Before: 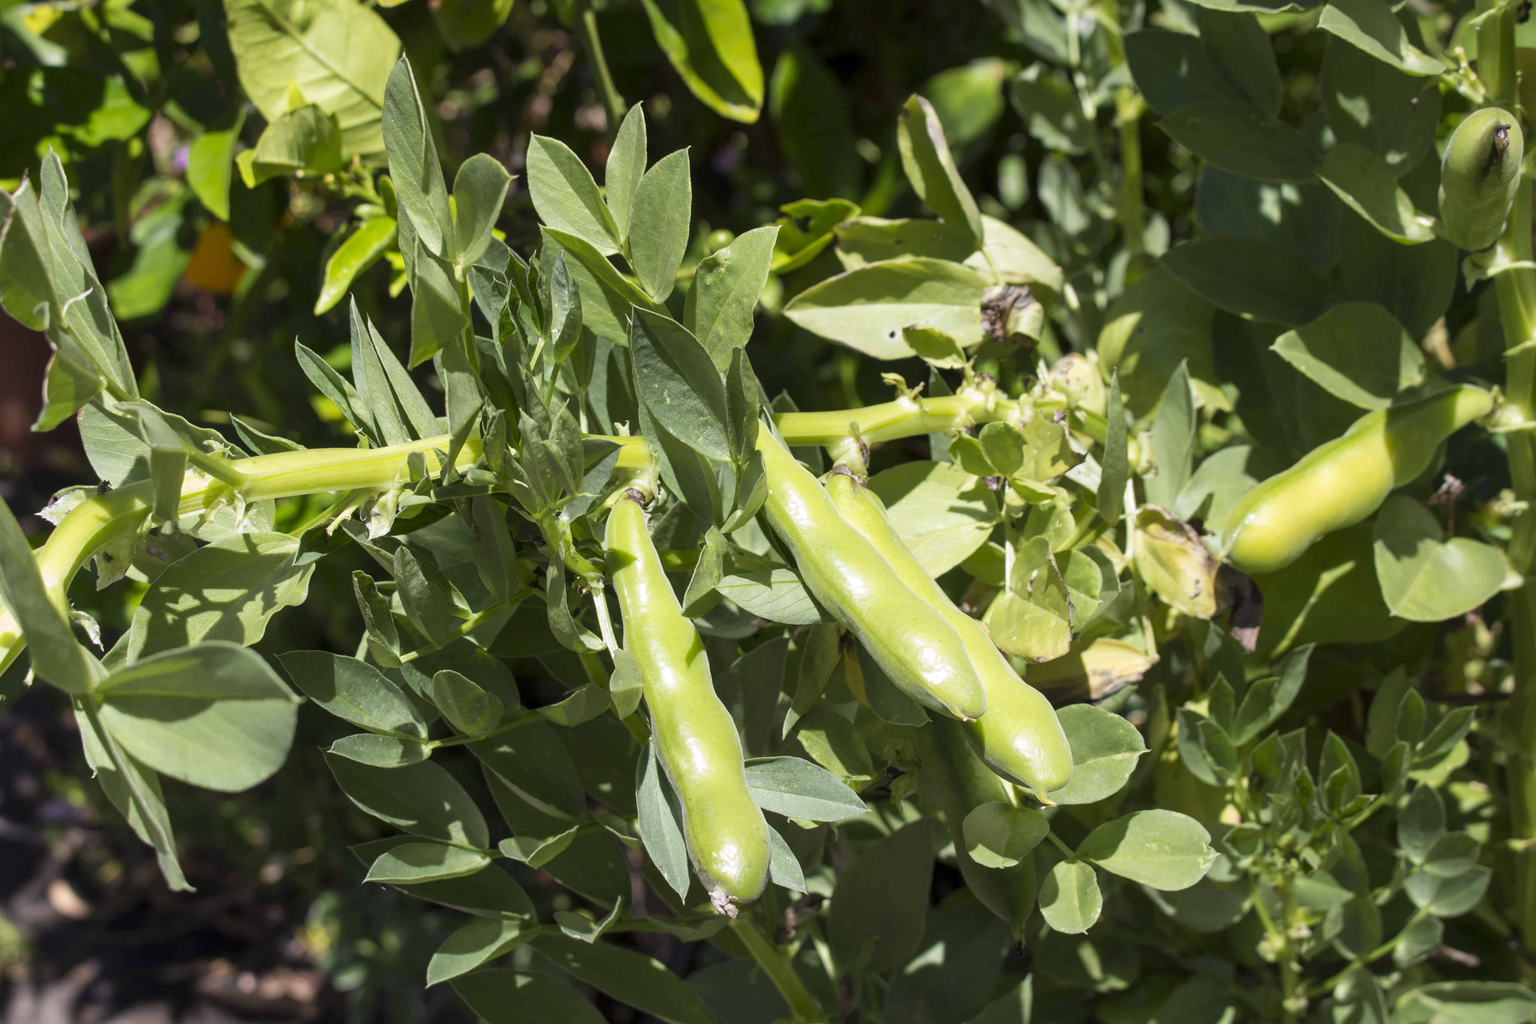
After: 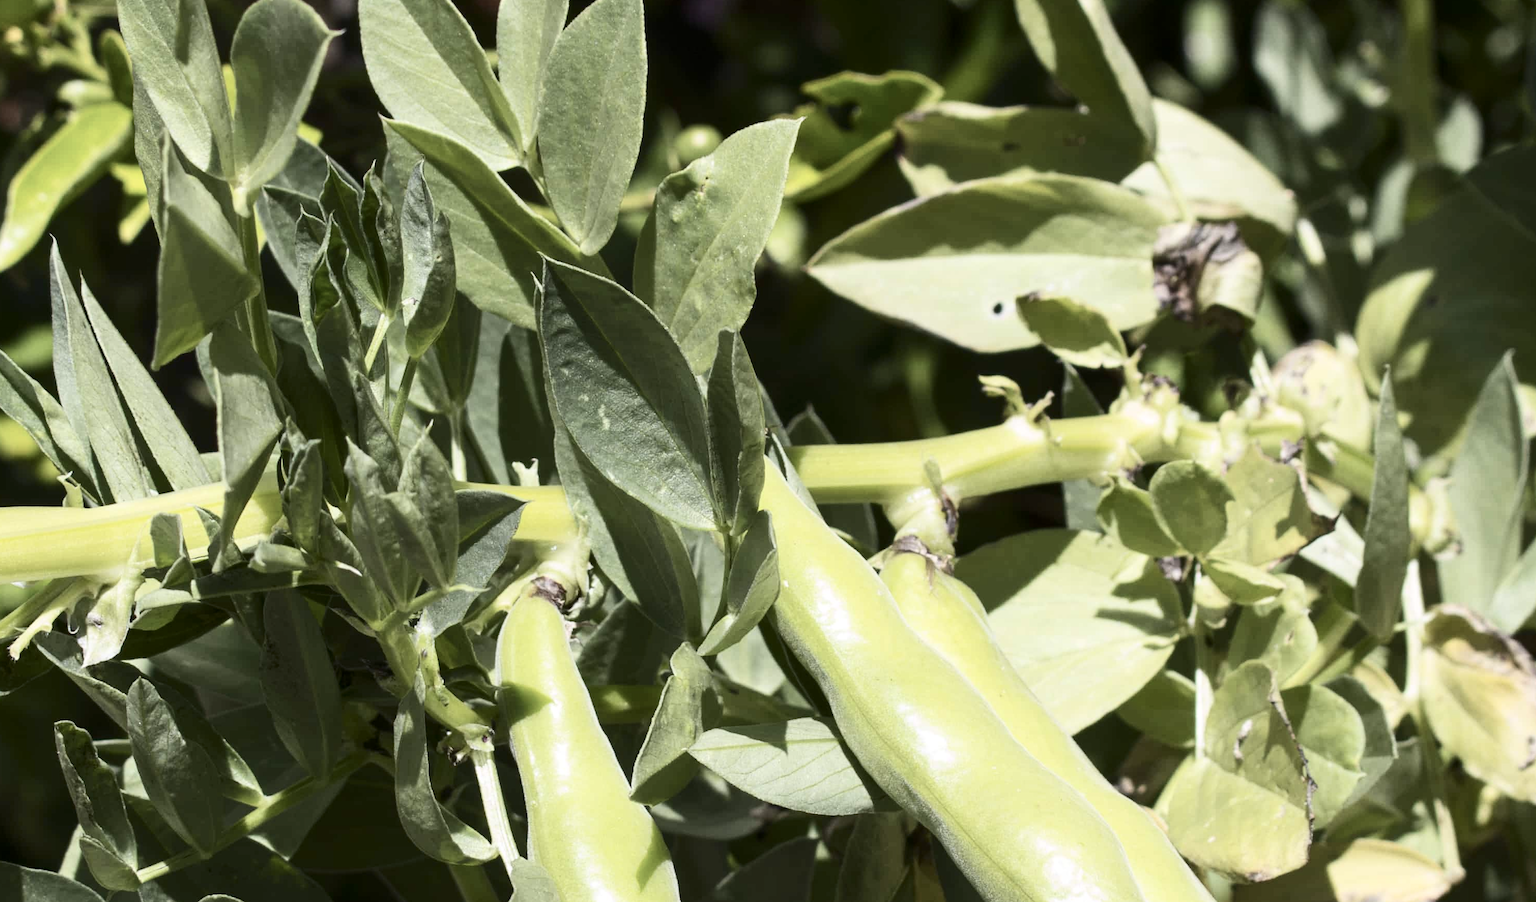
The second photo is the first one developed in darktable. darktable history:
crop: left 20.932%, top 15.471%, right 21.848%, bottom 34.081%
contrast brightness saturation: contrast 0.25, saturation -0.31
